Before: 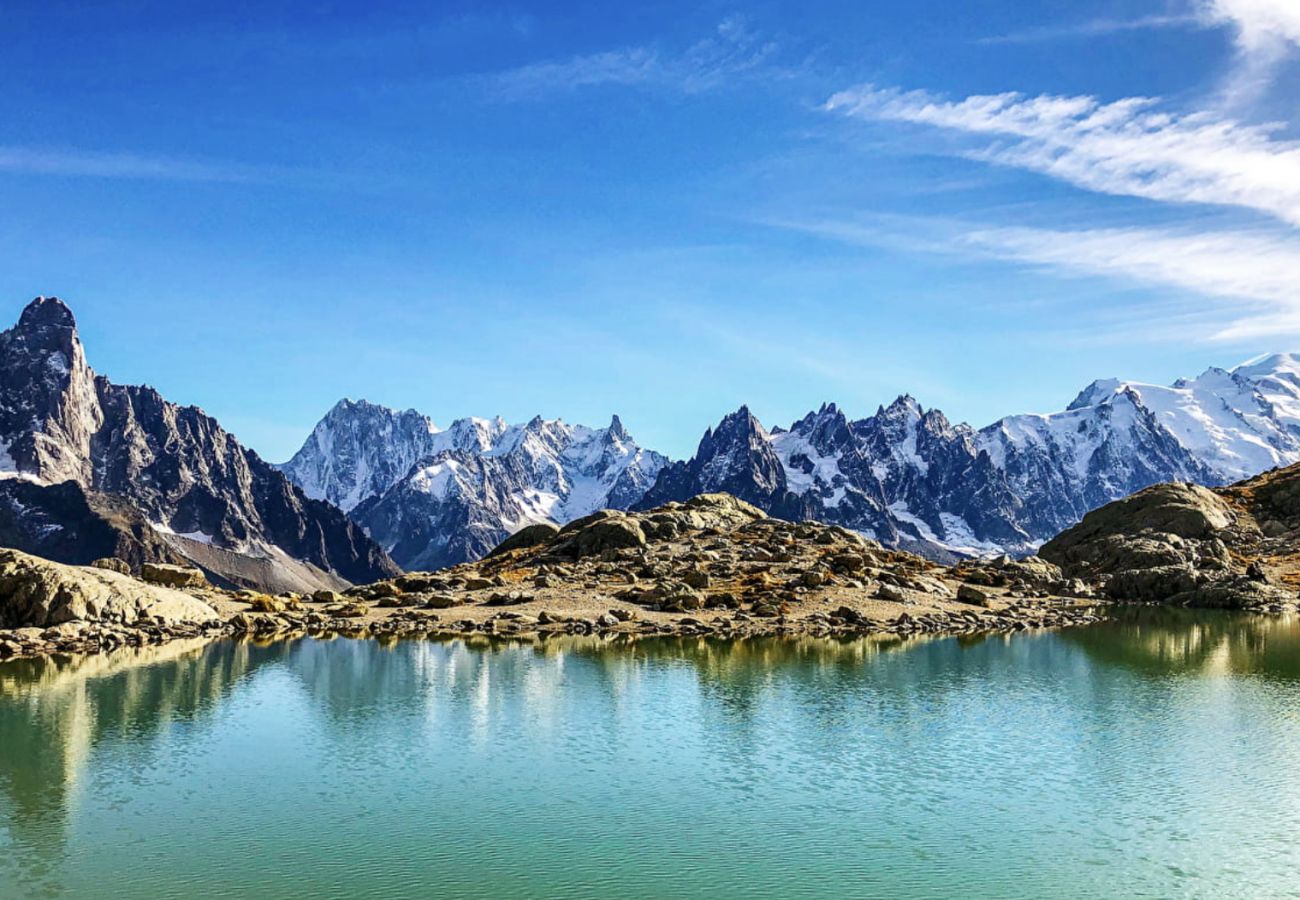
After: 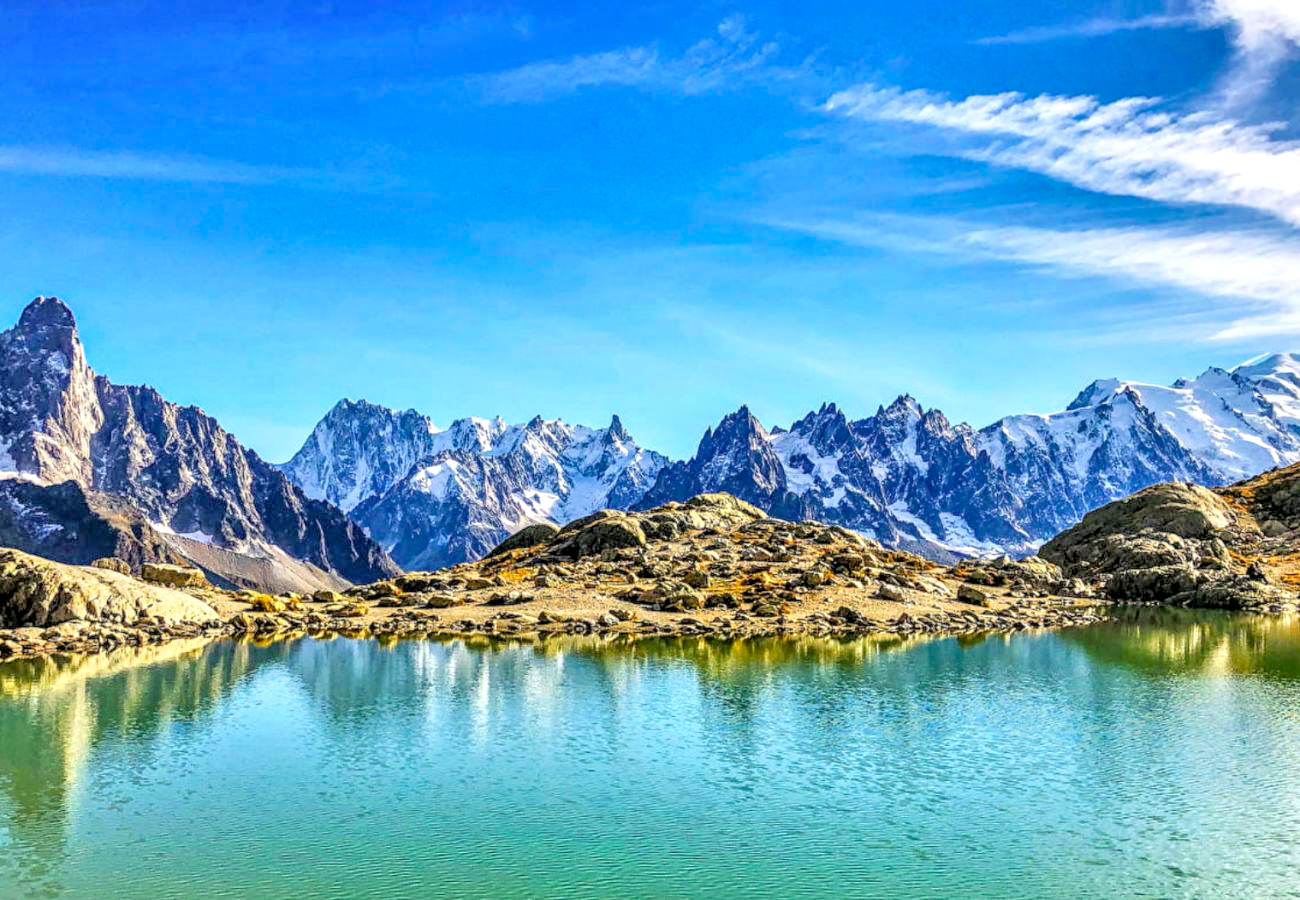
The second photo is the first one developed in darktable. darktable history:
local contrast: highlights 40%, shadows 60%, detail 136%, midtone range 0.514
tone equalizer: -7 EV 0.15 EV, -6 EV 0.6 EV, -5 EV 1.15 EV, -4 EV 1.33 EV, -3 EV 1.15 EV, -2 EV 0.6 EV, -1 EV 0.15 EV, mask exposure compensation -0.5 EV
color balance rgb: perceptual saturation grading › global saturation 25%, global vibrance 20%
shadows and highlights: soften with gaussian
contrast brightness saturation: brightness 0.15
